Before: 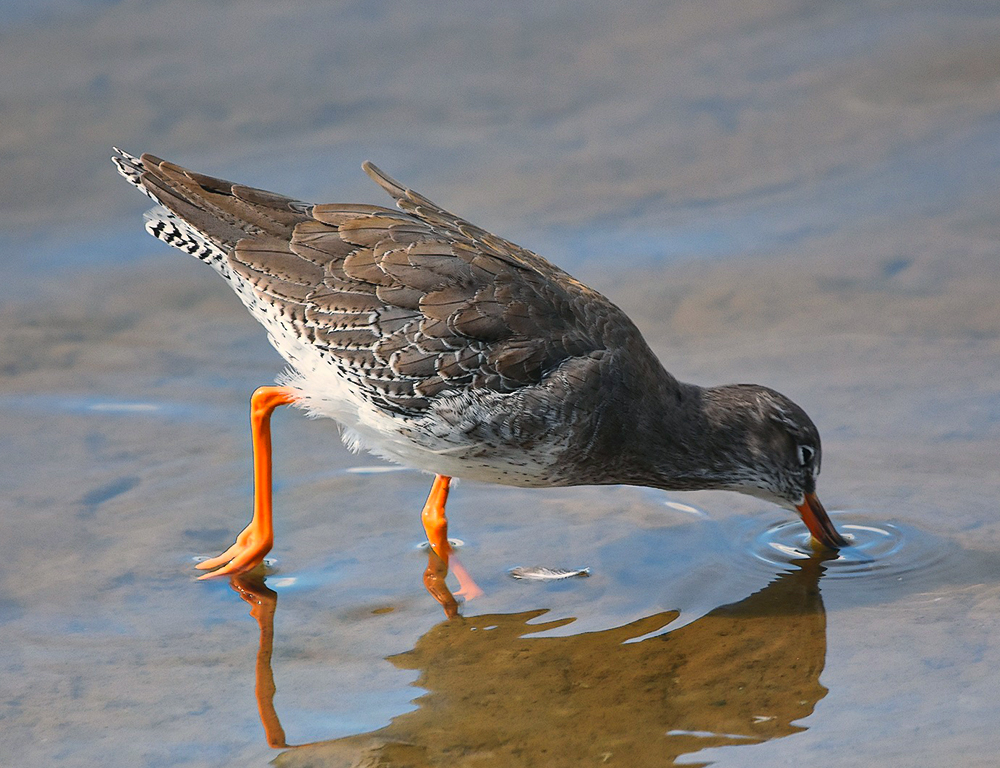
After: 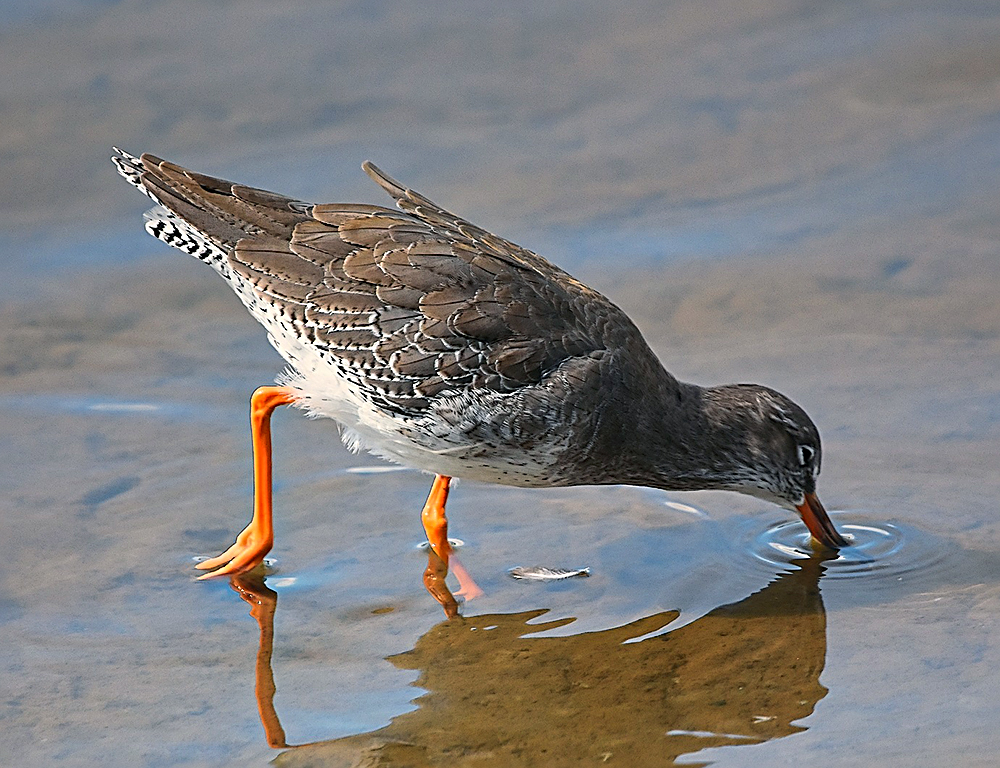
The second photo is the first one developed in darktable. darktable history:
sharpen: radius 2.606, amount 0.696
